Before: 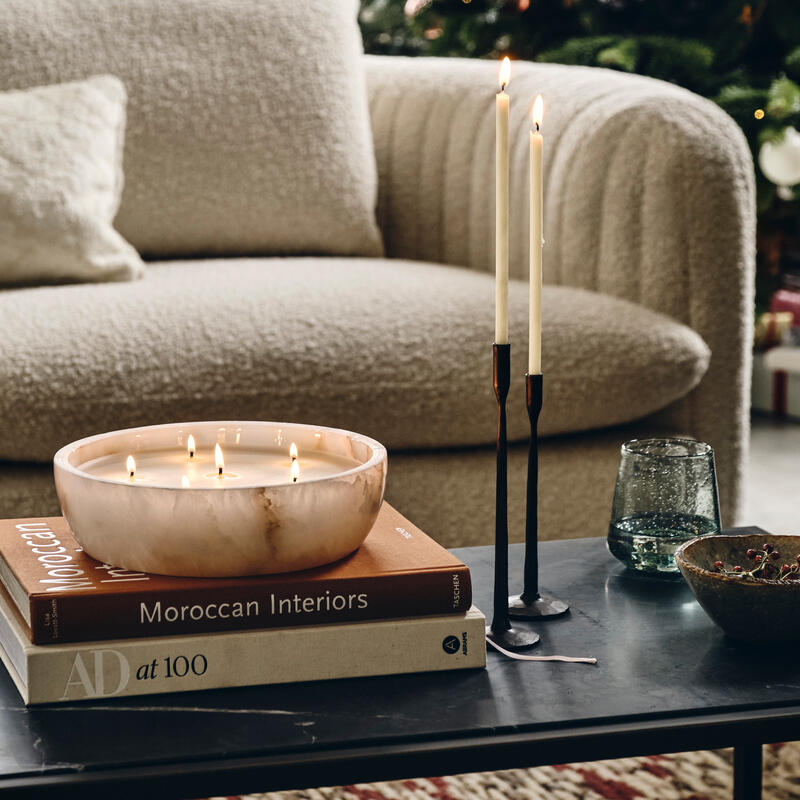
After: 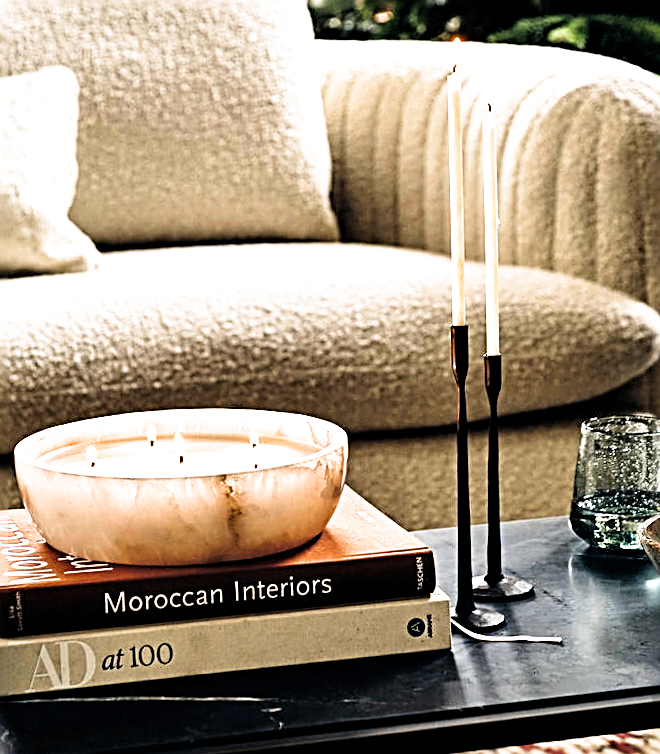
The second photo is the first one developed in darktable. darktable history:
filmic rgb: middle gray luminance 8.75%, black relative exposure -6.34 EV, white relative exposure 2.71 EV, target black luminance 0%, hardness 4.77, latitude 73.62%, contrast 1.339, shadows ↔ highlights balance 10.09%, color science v4 (2020)
crop and rotate: angle 1.4°, left 4.086%, top 0.937%, right 11.308%, bottom 2.453%
sharpen: radius 3.013, amount 0.761
exposure: exposure 0.995 EV, compensate highlight preservation false
color zones: curves: ch0 [(0, 0.613) (0.01, 0.613) (0.245, 0.448) (0.498, 0.529) (0.642, 0.665) (0.879, 0.777) (0.99, 0.613)]; ch1 [(0, 0.035) (0.121, 0.189) (0.259, 0.197) (0.415, 0.061) (0.589, 0.022) (0.732, 0.022) (0.857, 0.026) (0.991, 0.053)], mix -119.6%
haze removal: strength 0.115, distance 0.25, compatibility mode true, adaptive false
